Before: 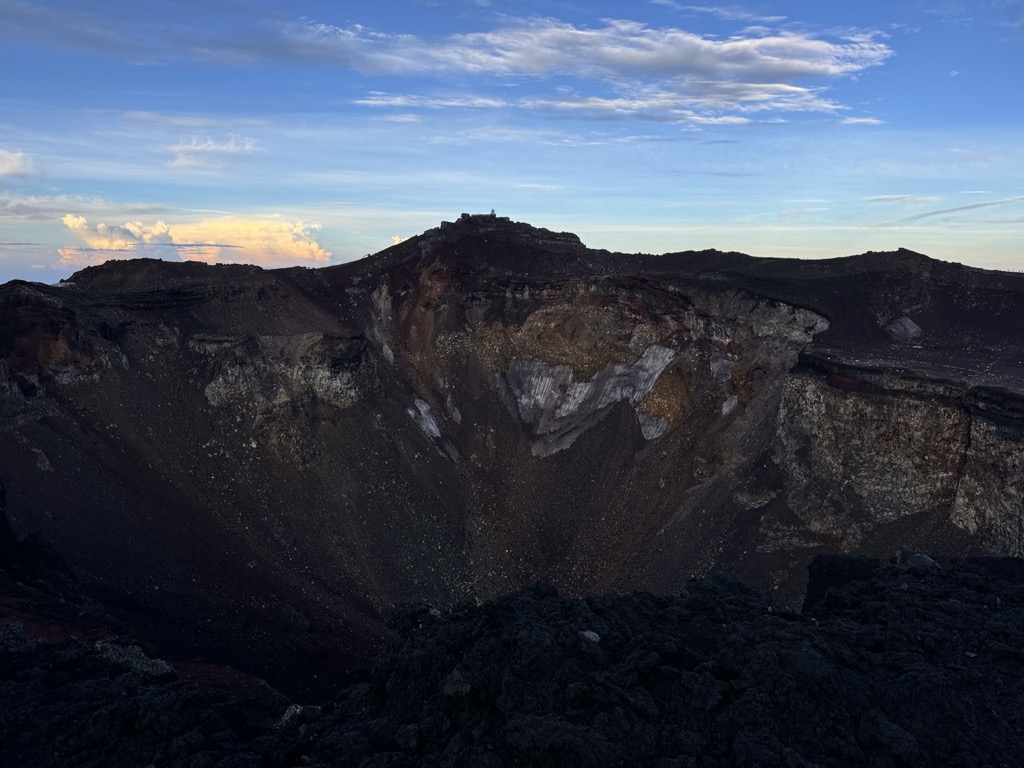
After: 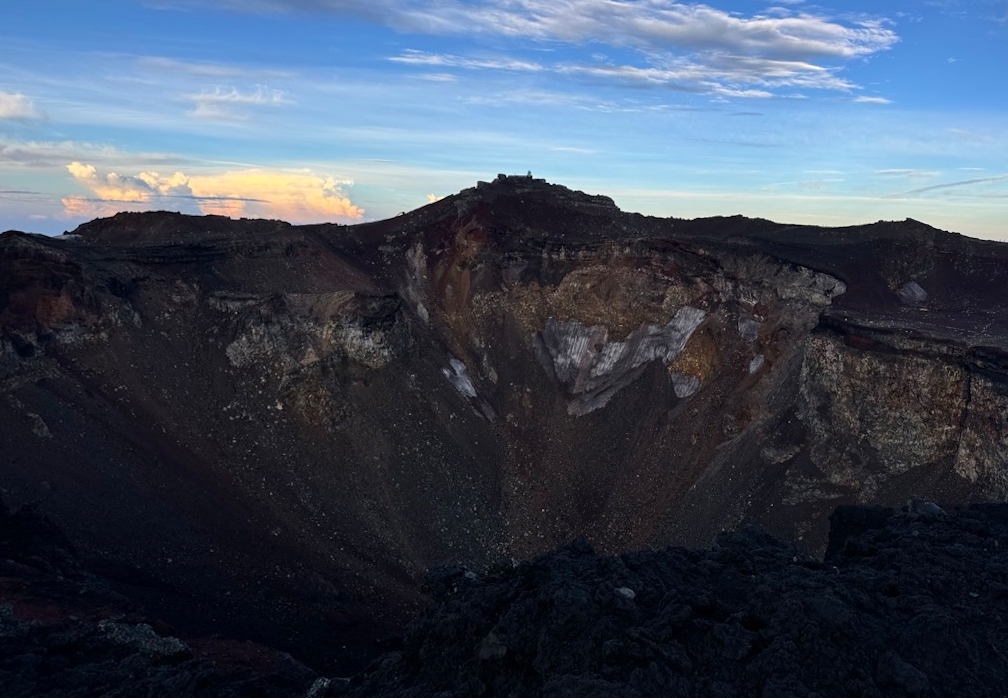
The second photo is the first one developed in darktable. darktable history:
rotate and perspective: rotation -0.013°, lens shift (vertical) -0.027, lens shift (horizontal) 0.178, crop left 0.016, crop right 0.989, crop top 0.082, crop bottom 0.918
contrast equalizer: octaves 7, y [[0.6 ×6], [0.55 ×6], [0 ×6], [0 ×6], [0 ×6]], mix 0.15
